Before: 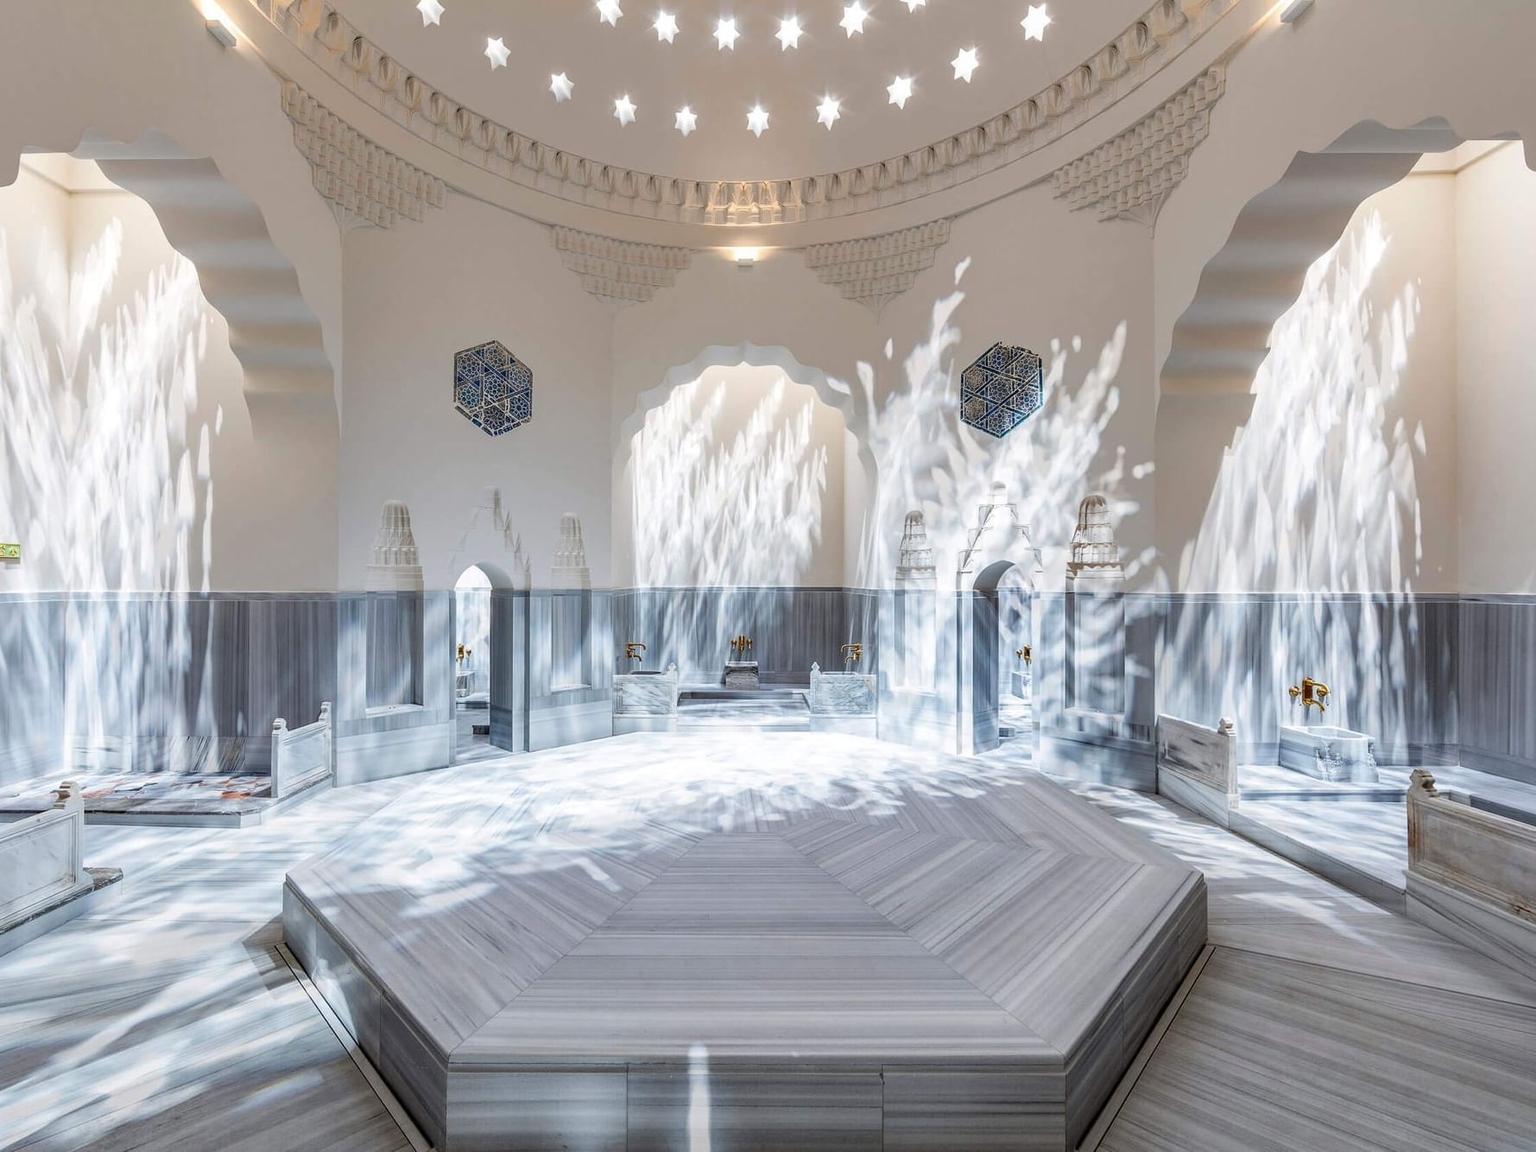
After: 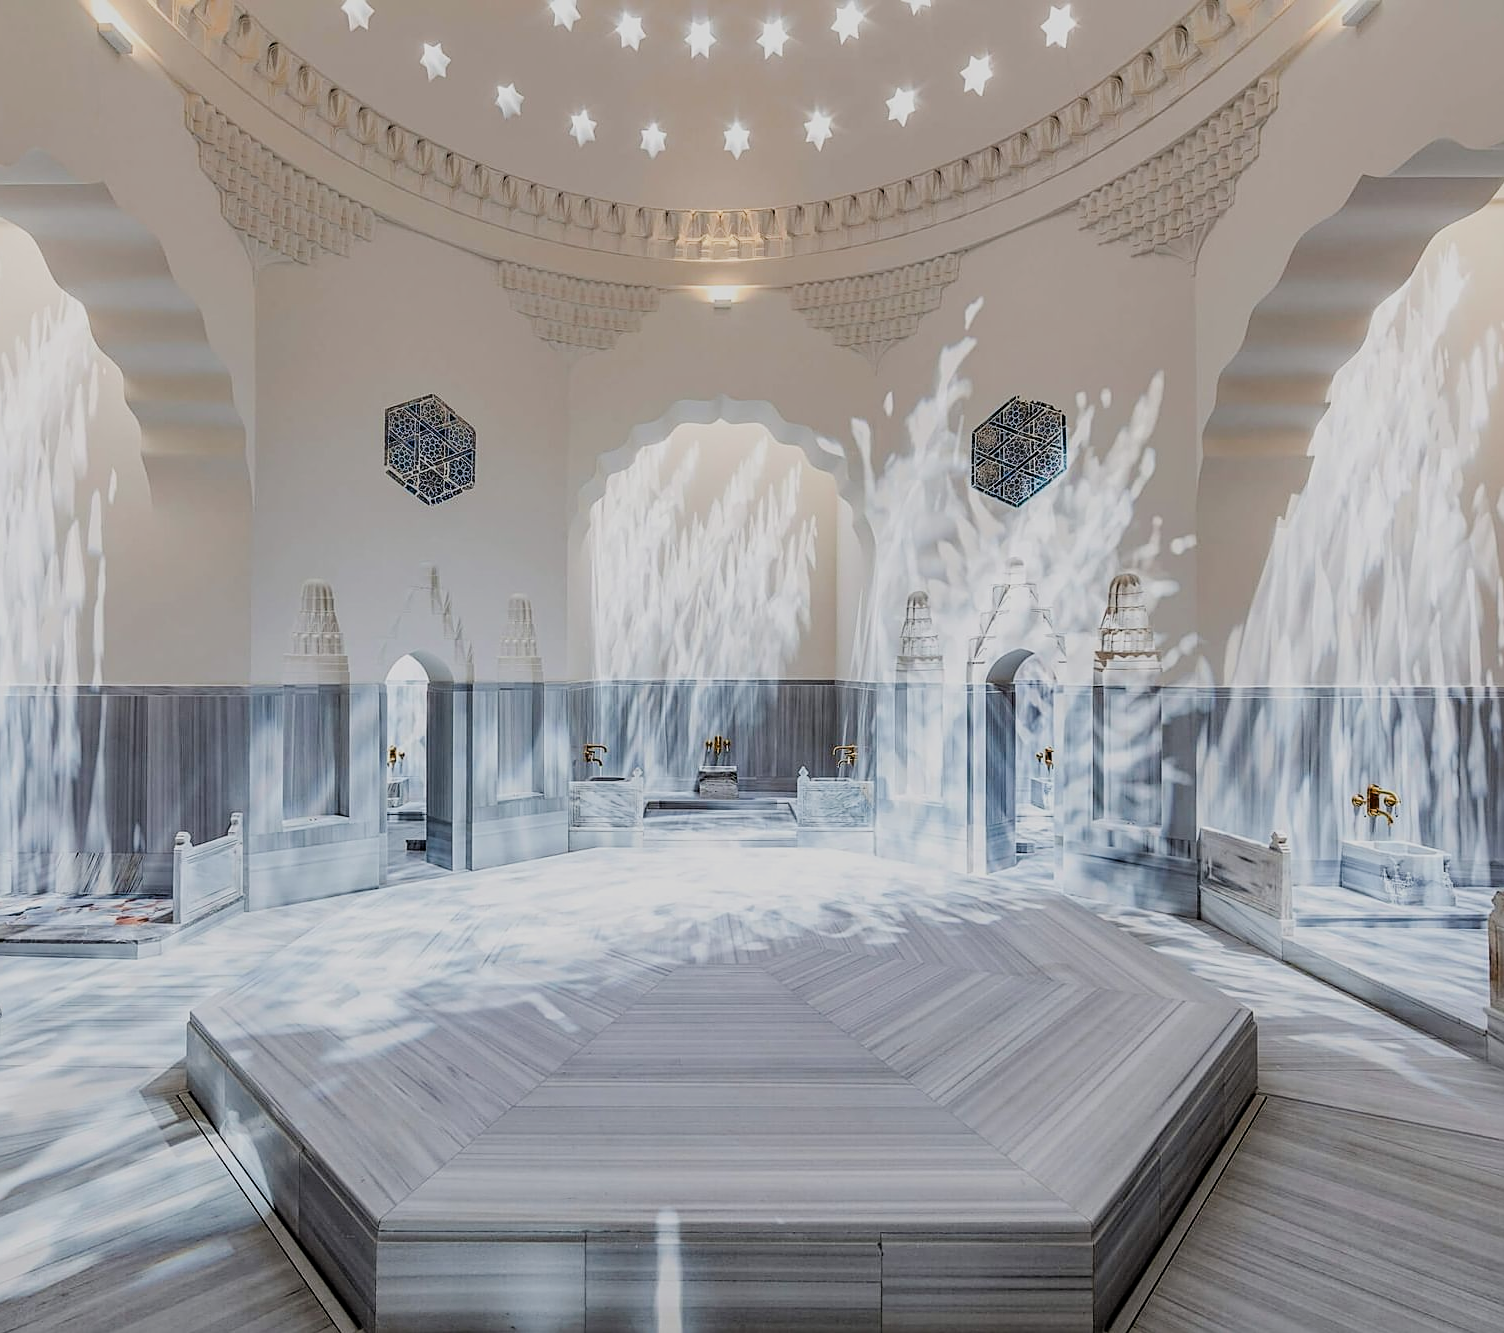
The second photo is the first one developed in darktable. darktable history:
sharpen: on, module defaults
tone equalizer: on, module defaults
crop: left 7.953%, right 7.471%
filmic rgb: black relative exposure -7.65 EV, white relative exposure 4.56 EV, hardness 3.61
